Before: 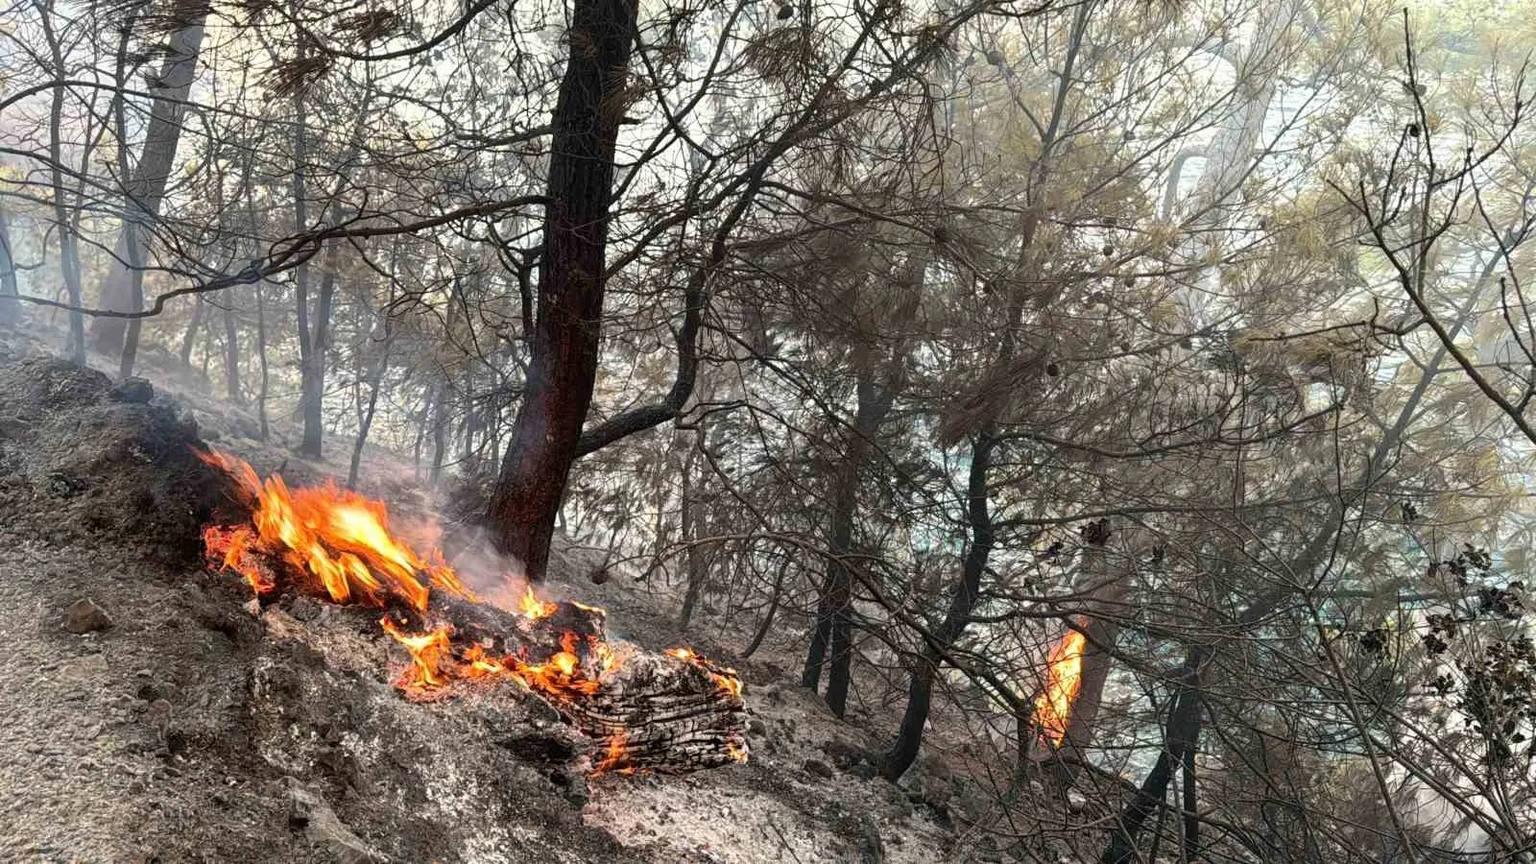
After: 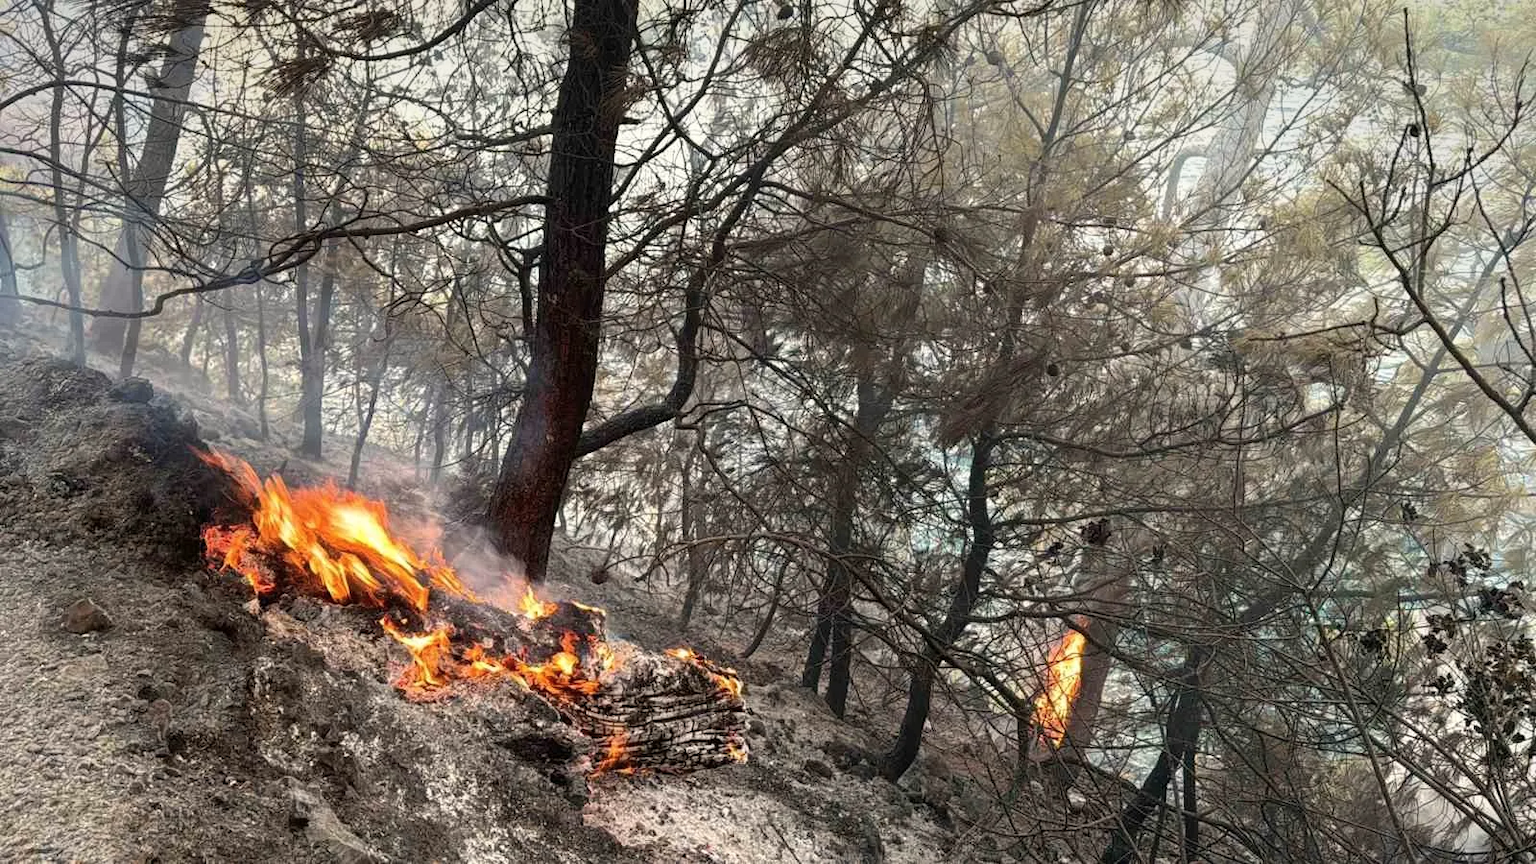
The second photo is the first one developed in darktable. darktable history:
vignetting: fall-off start 97.52%, fall-off radius 100%, brightness -0.574, saturation 0, center (-0.027, 0.404), width/height ratio 1.368, unbound false
white balance: red 1.009, blue 0.985
contrast brightness saturation: saturation -0.05
